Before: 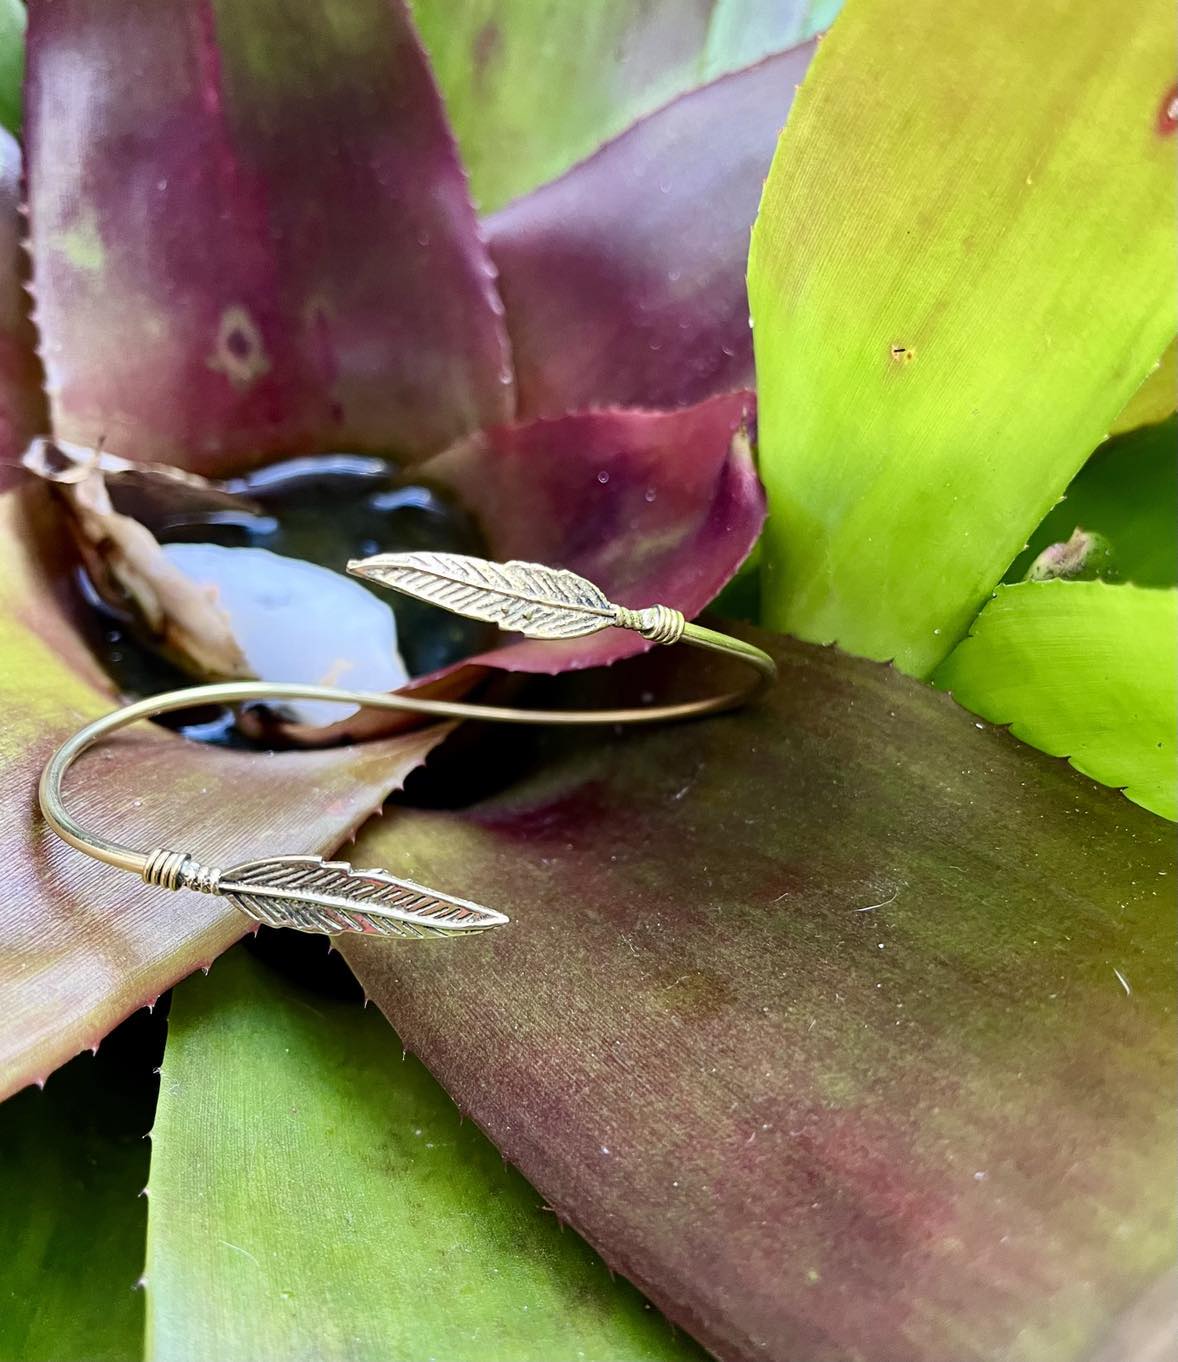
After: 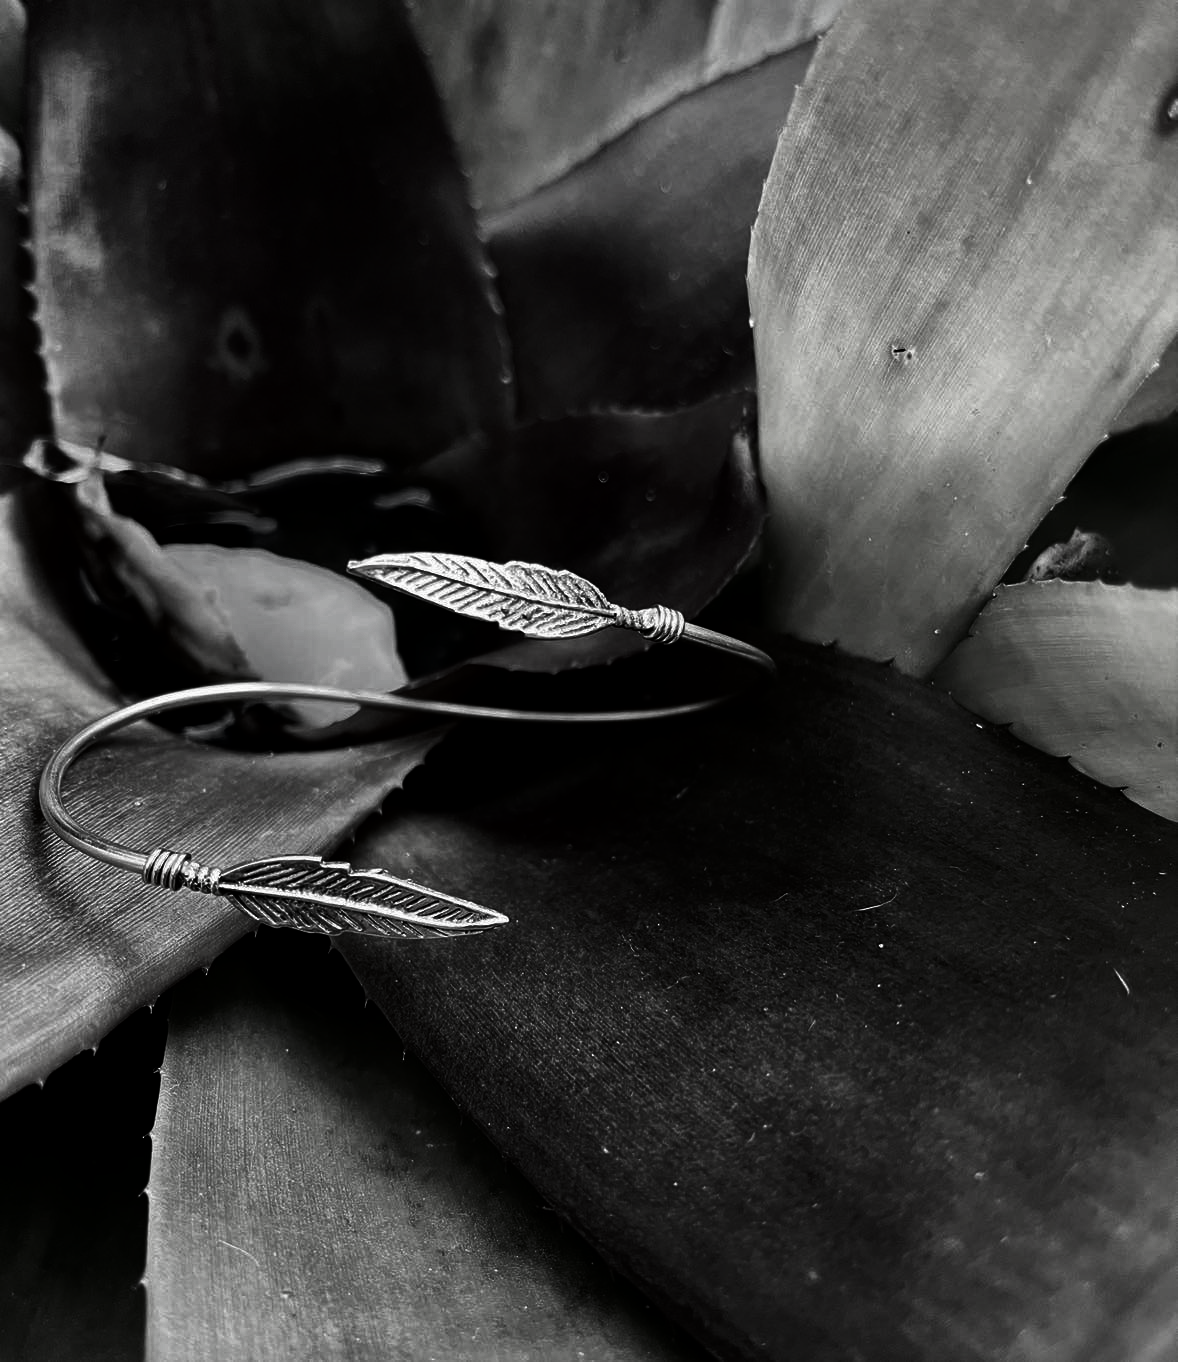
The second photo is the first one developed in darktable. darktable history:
contrast brightness saturation: contrast 0.023, brightness -0.992, saturation -0.98
